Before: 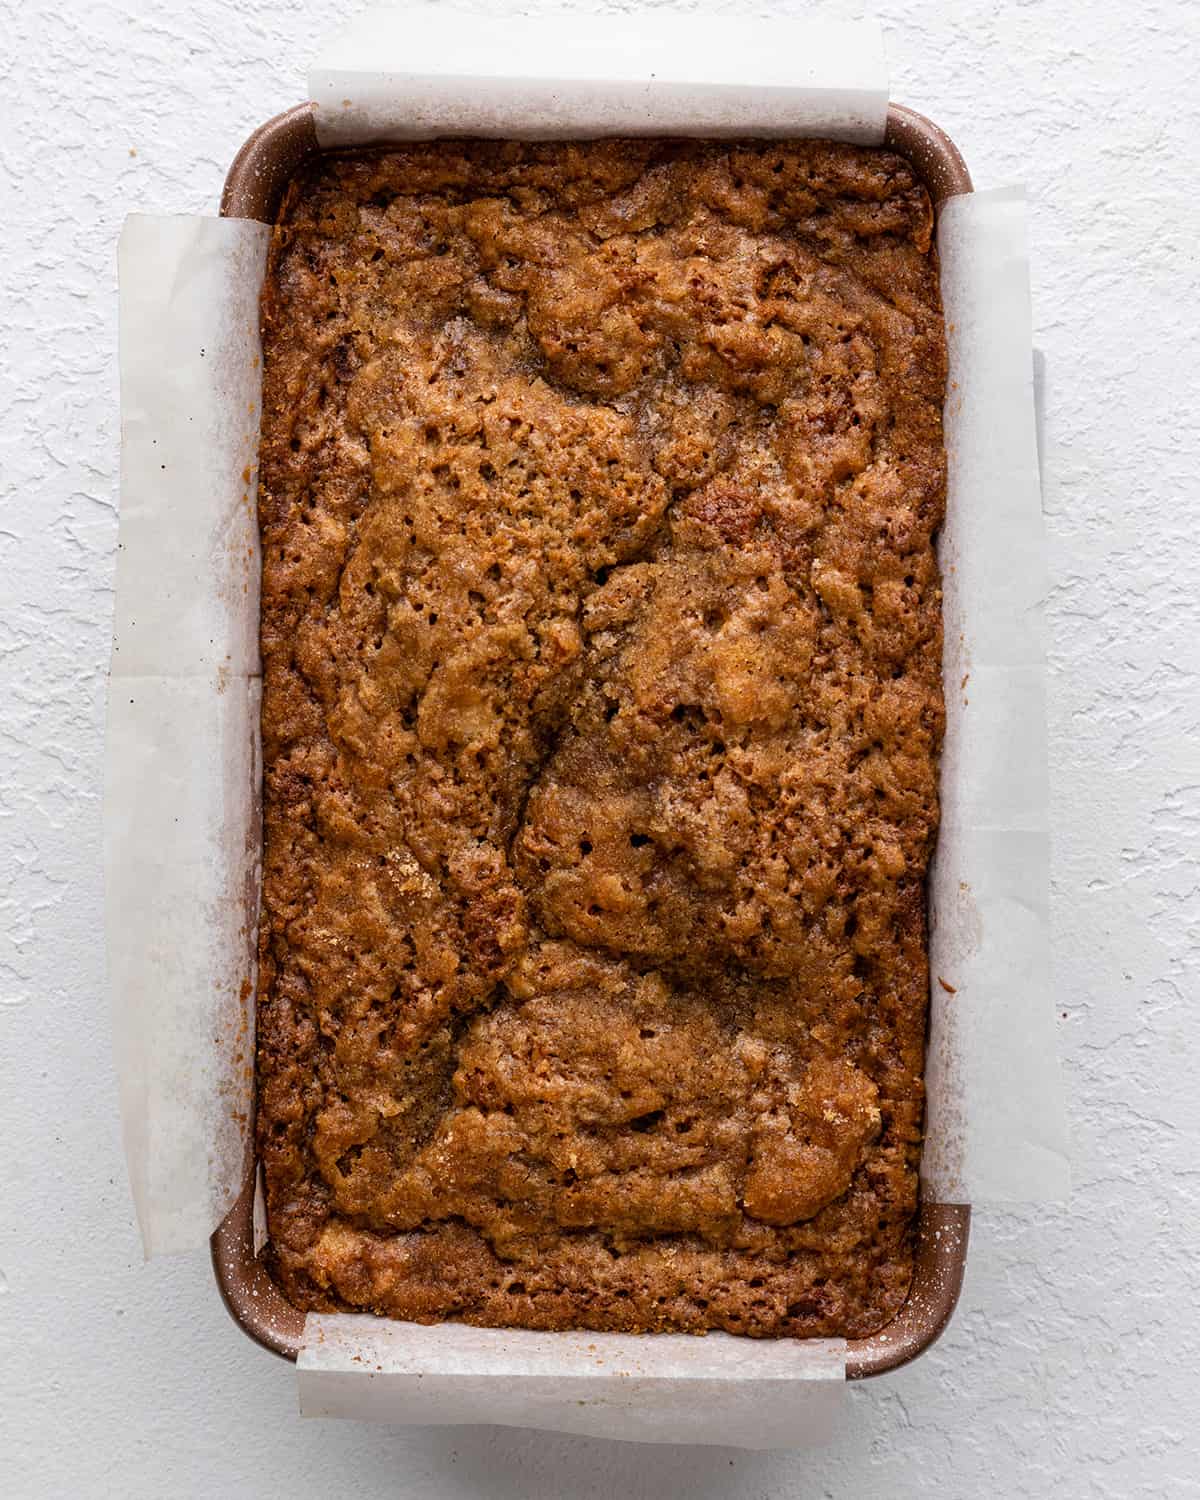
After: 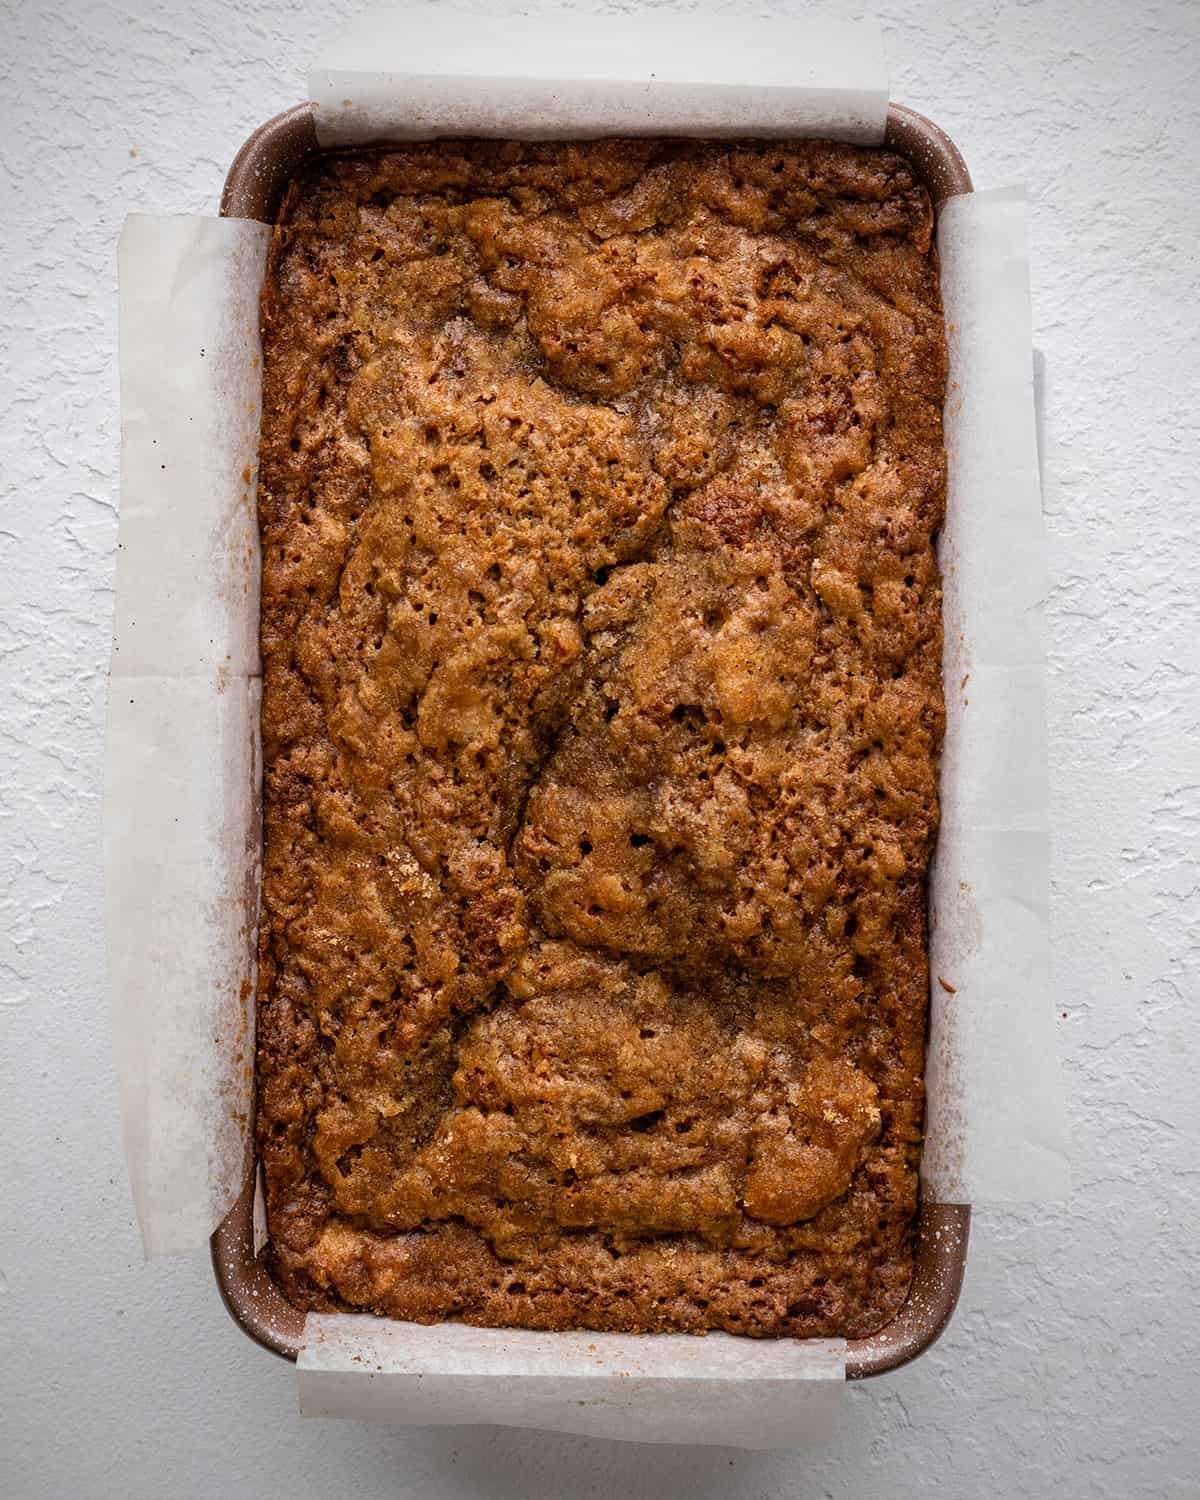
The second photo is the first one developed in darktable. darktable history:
vignetting: fall-off start 74.49%, fall-off radius 65.9%, brightness -0.628, saturation -0.68
